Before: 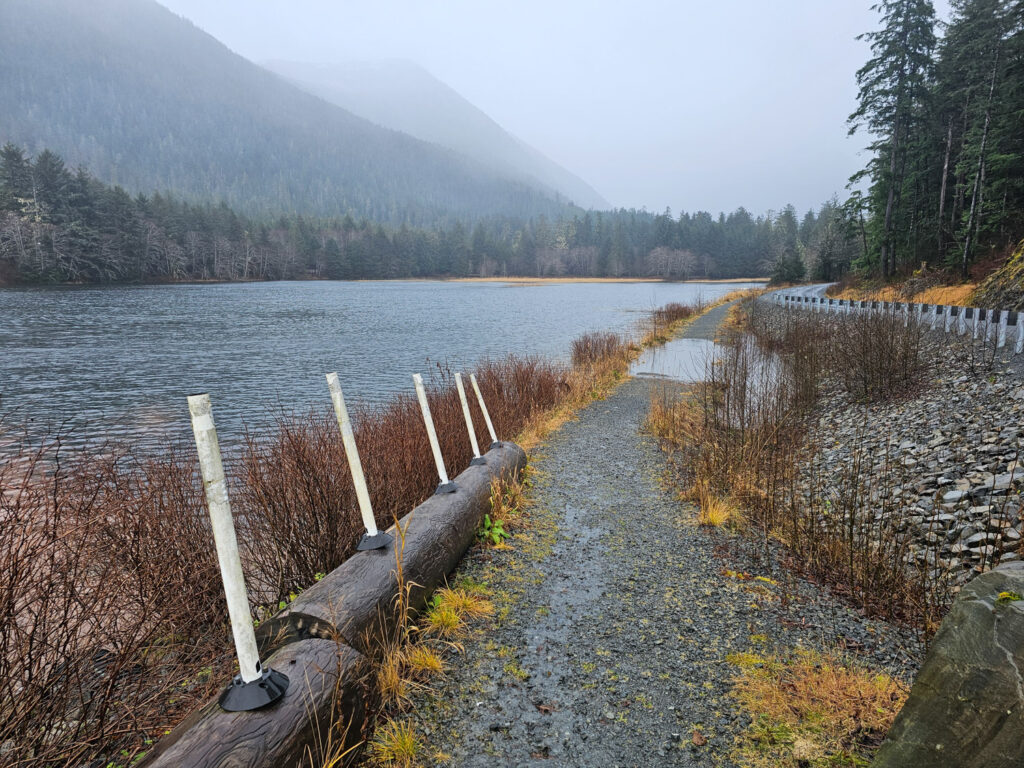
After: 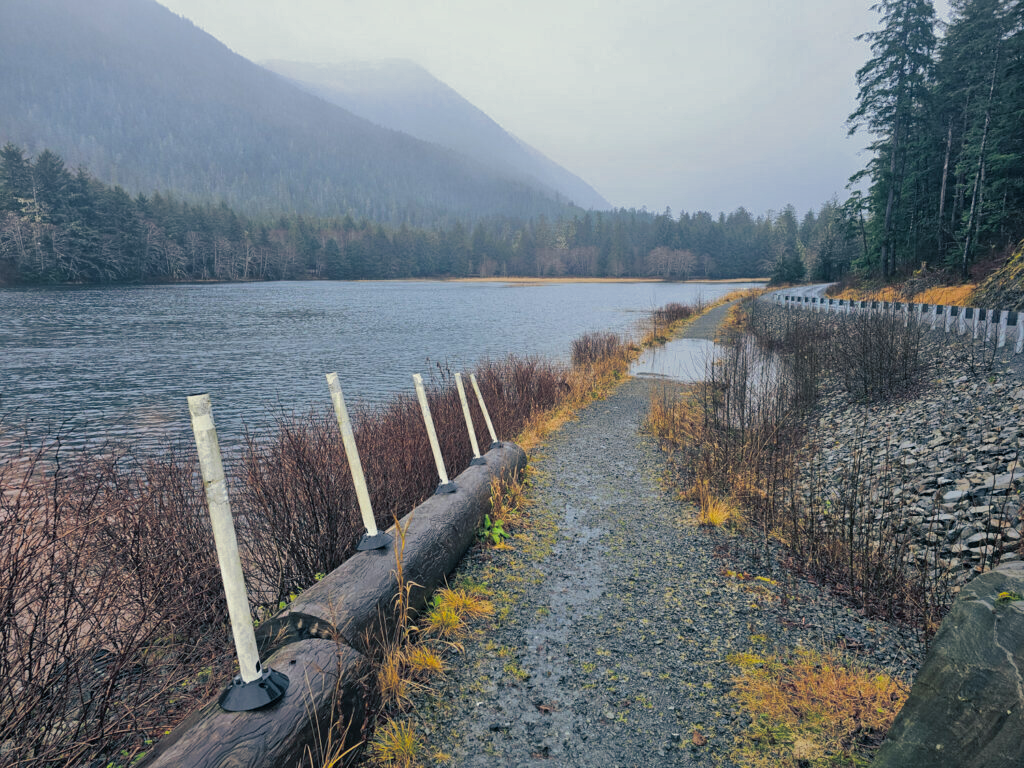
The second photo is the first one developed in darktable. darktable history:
split-toning: shadows › hue 216°, shadows › saturation 1, highlights › hue 57.6°, balance -33.4
shadows and highlights: shadows 40, highlights -60
